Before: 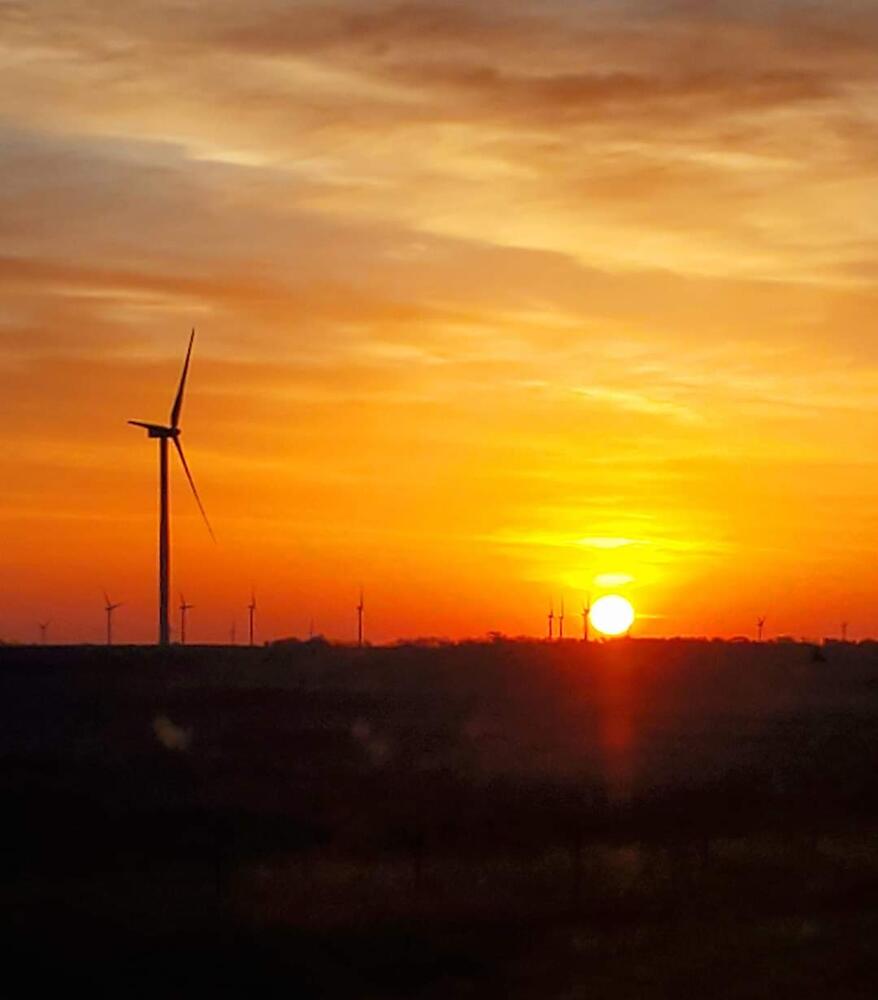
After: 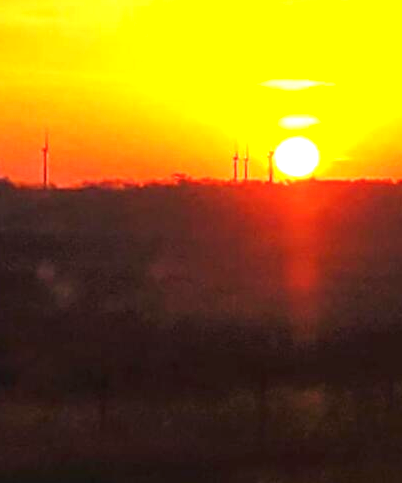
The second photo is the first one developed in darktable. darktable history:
exposure: black level correction -0.002, exposure 1.35 EV, compensate highlight preservation false
crop: left 35.976%, top 45.819%, right 18.162%, bottom 5.807%
contrast brightness saturation: contrast 0.08, saturation 0.02
